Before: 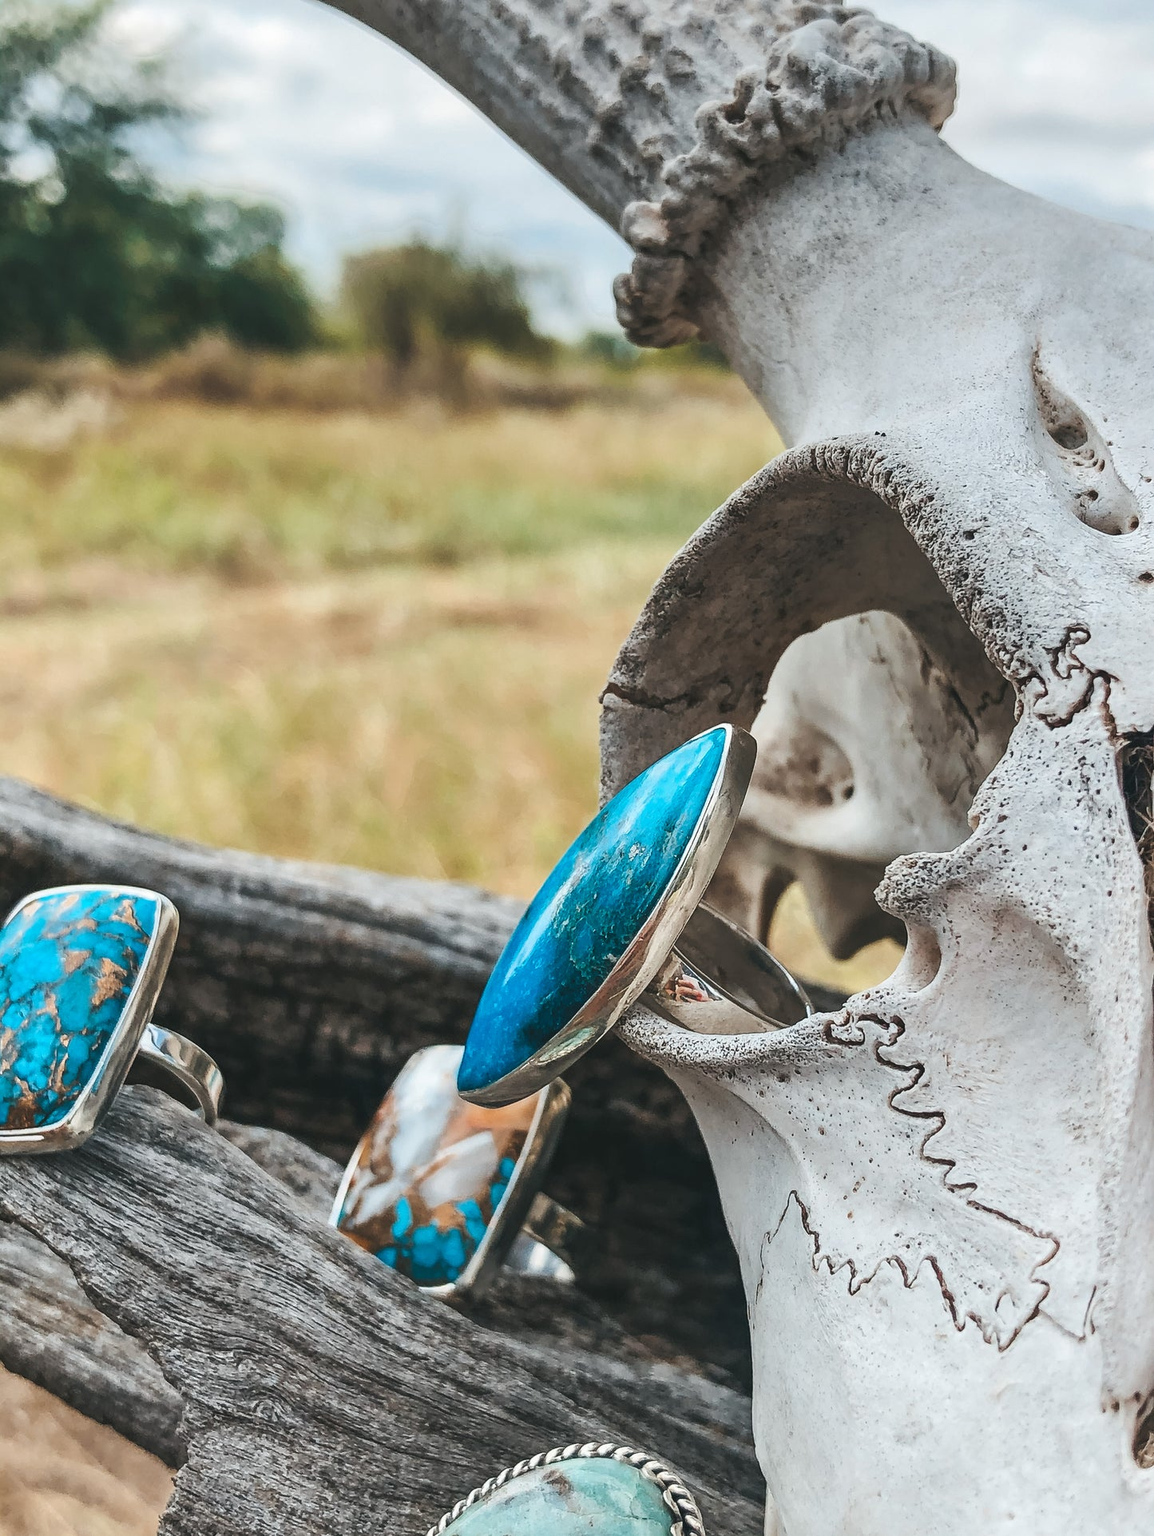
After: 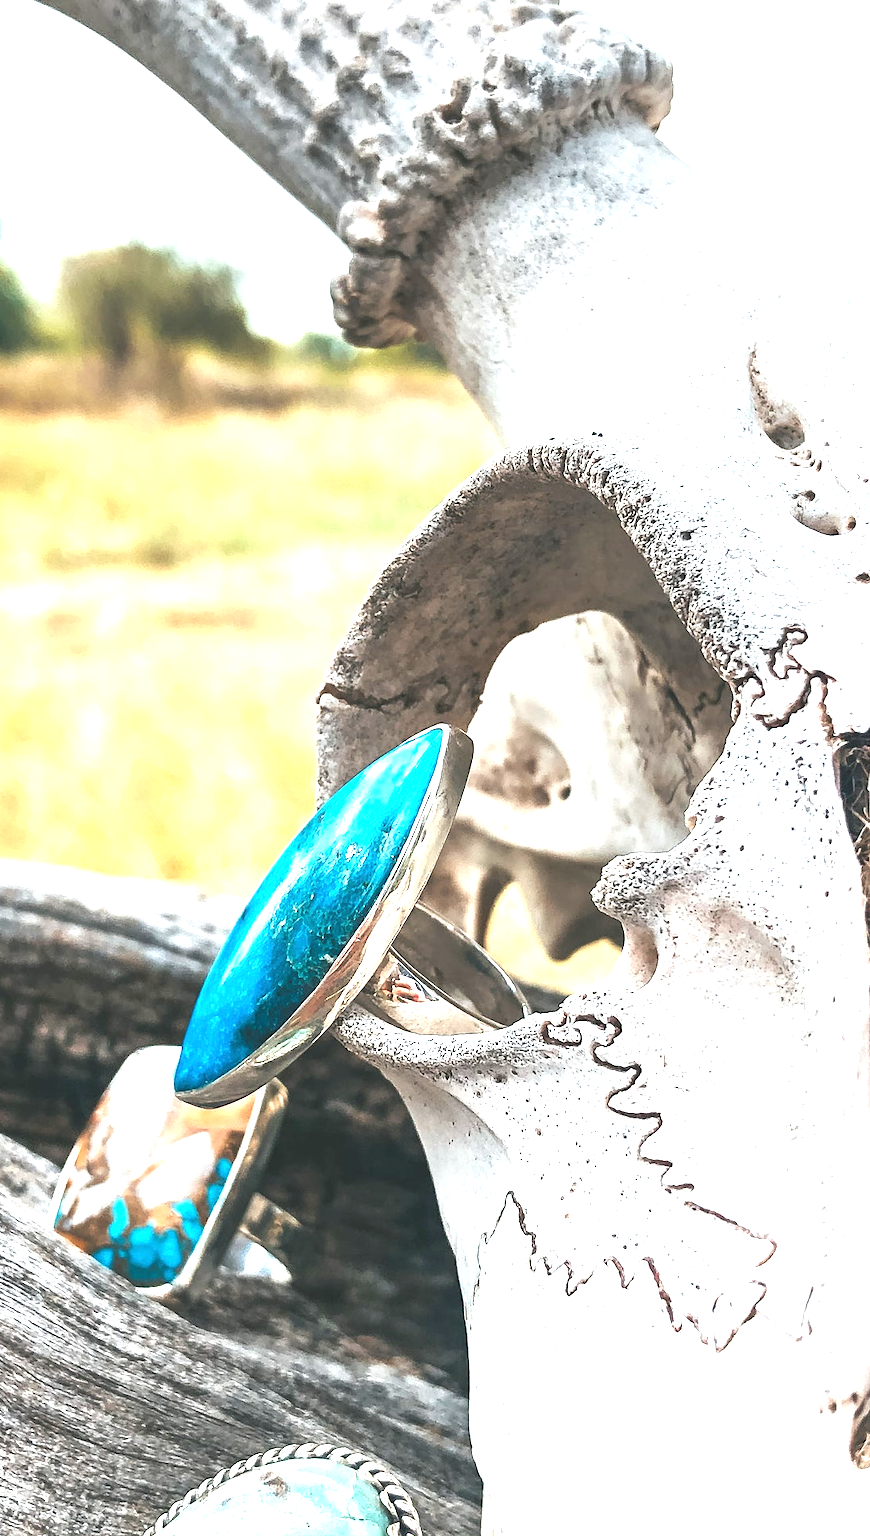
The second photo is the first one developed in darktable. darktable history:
crop and rotate: left 24.6%
exposure: black level correction 0, exposure 1.45 EV, compensate exposure bias true, compensate highlight preservation false
